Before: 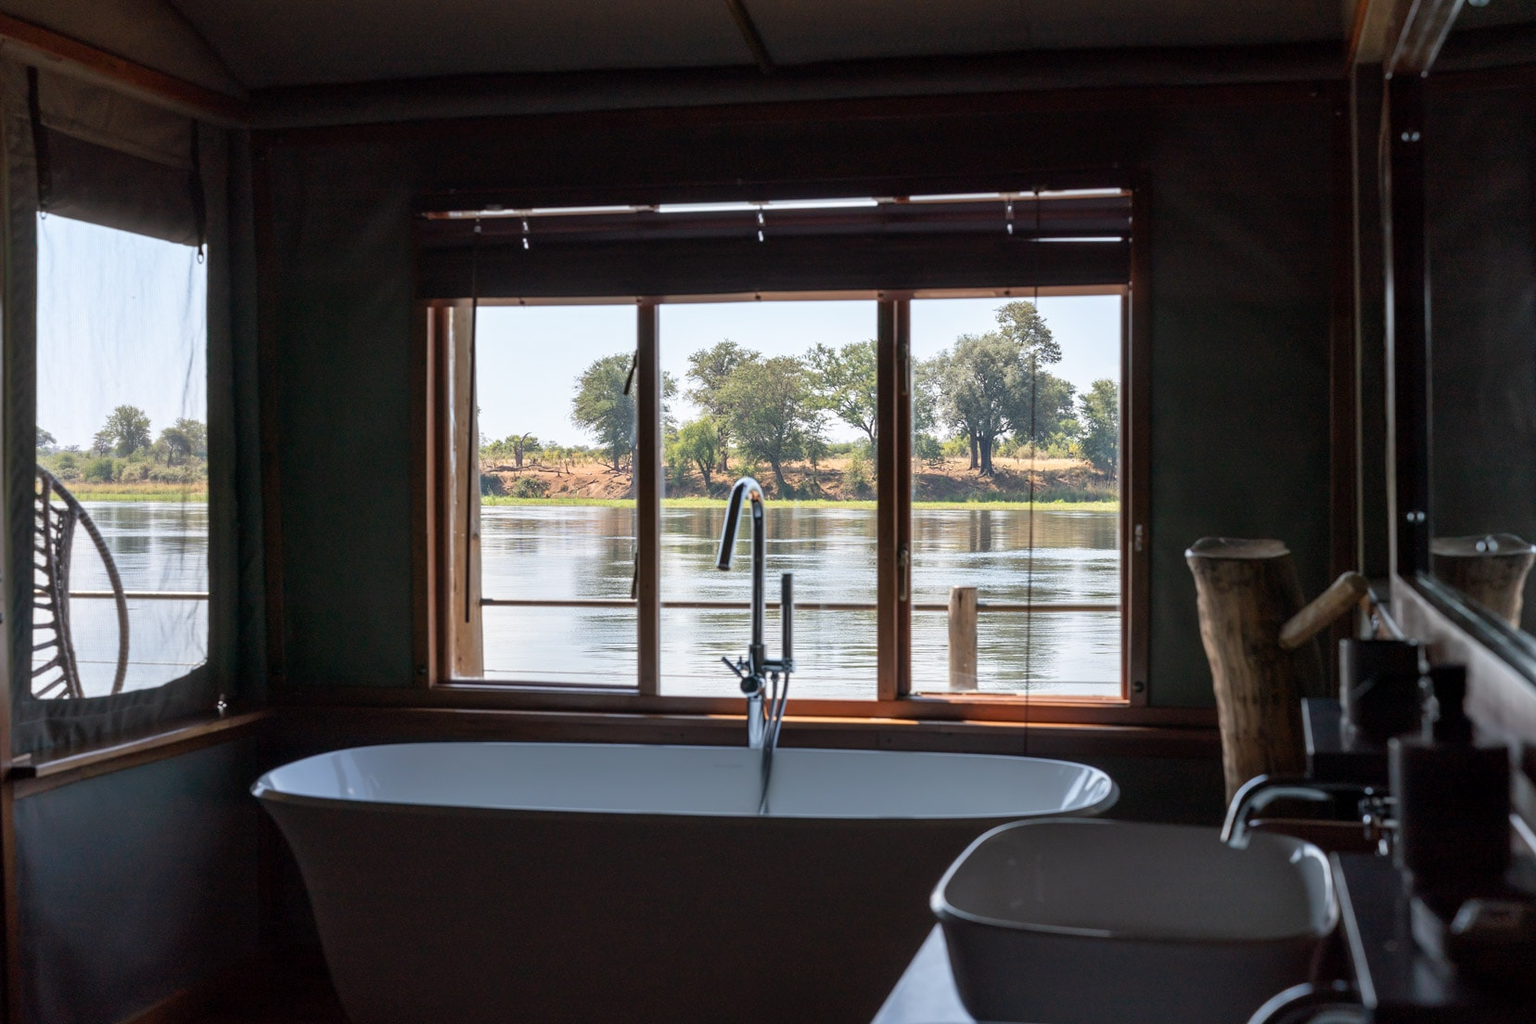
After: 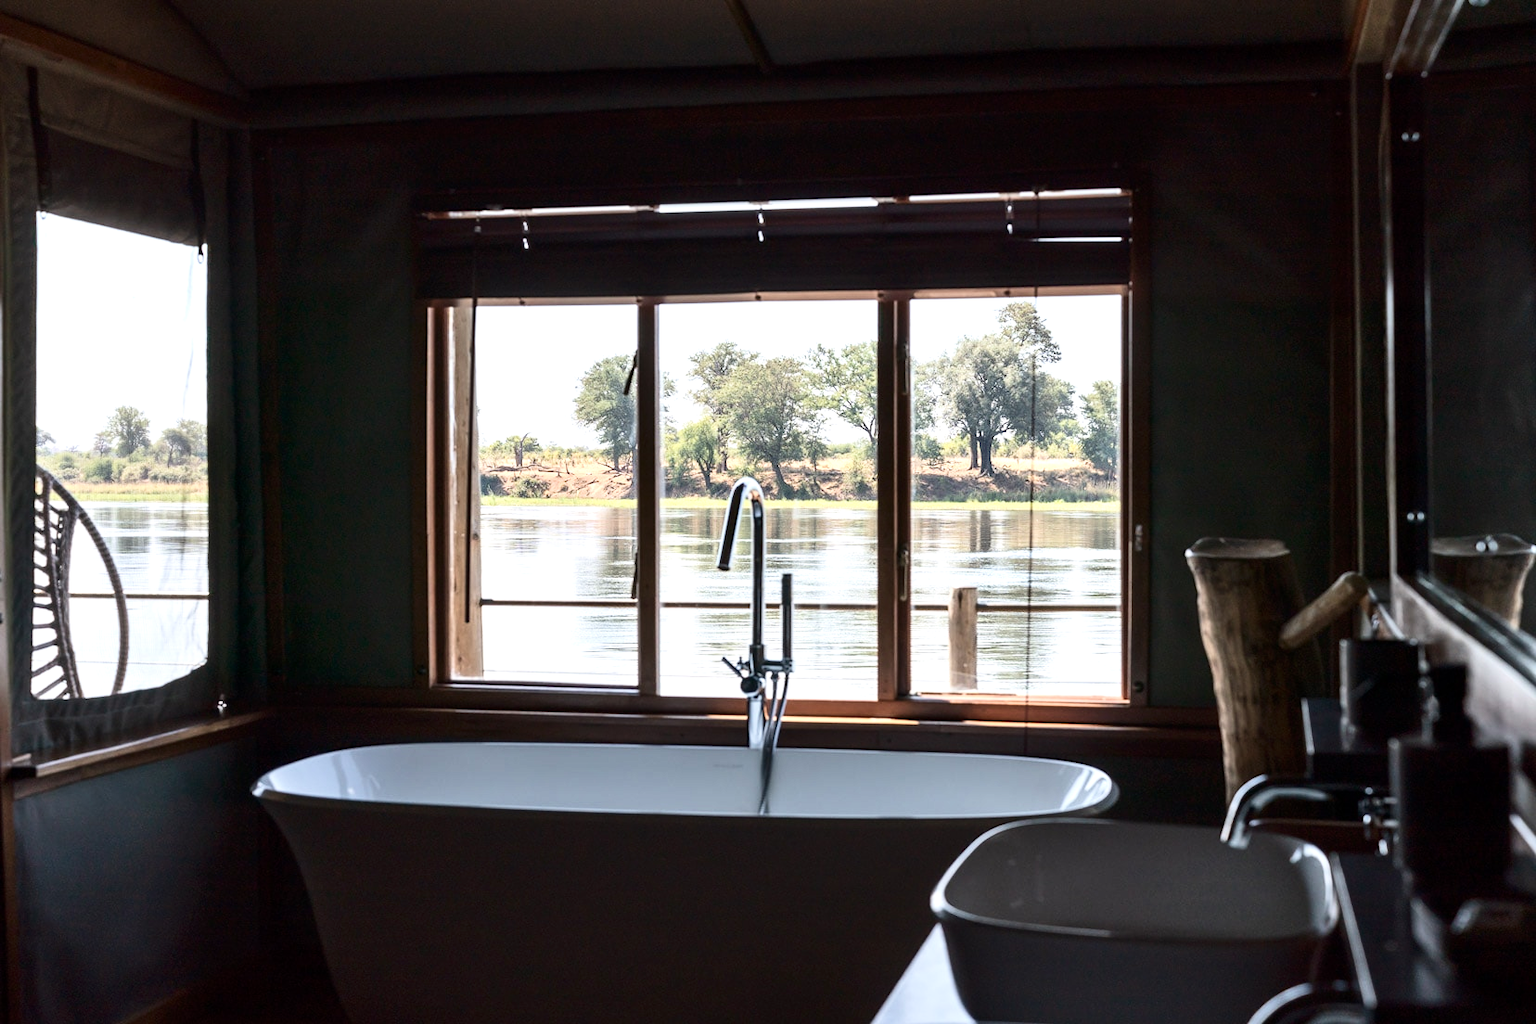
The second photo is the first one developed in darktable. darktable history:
contrast brightness saturation: contrast 0.249, saturation -0.31
exposure: exposure 0.607 EV, compensate highlight preservation false
velvia: on, module defaults
